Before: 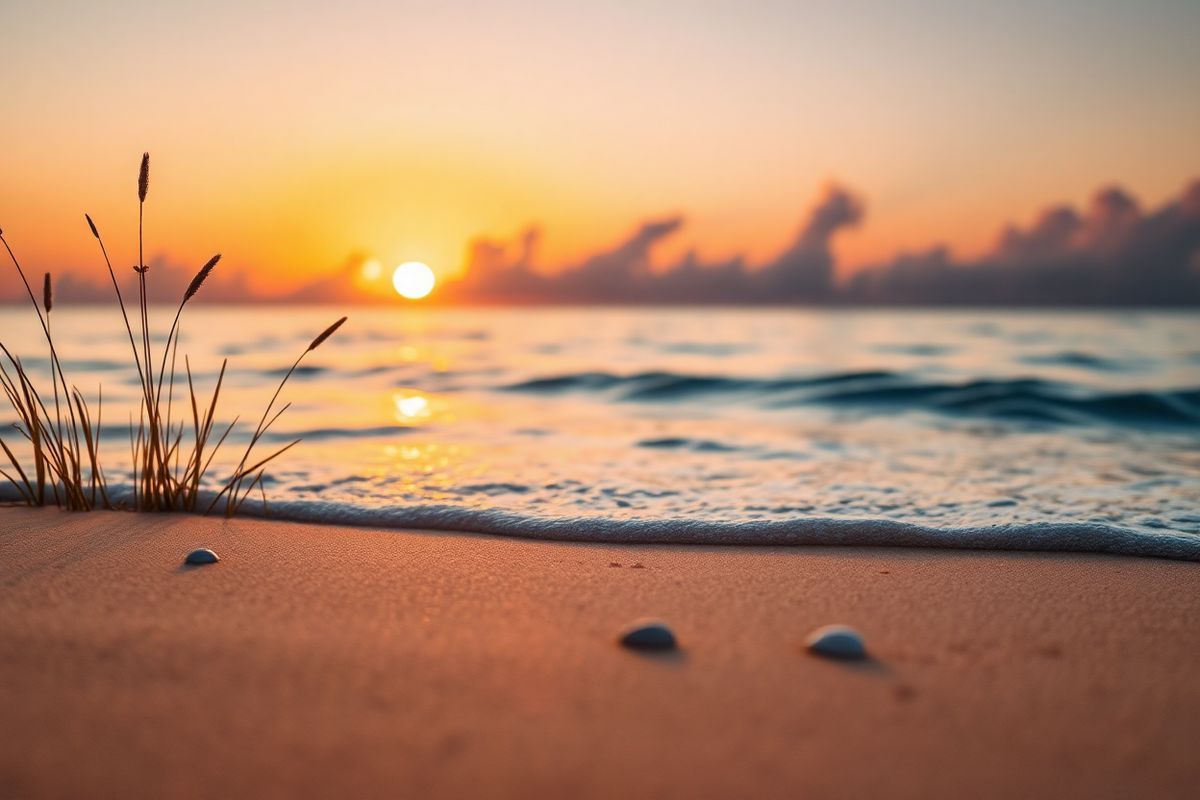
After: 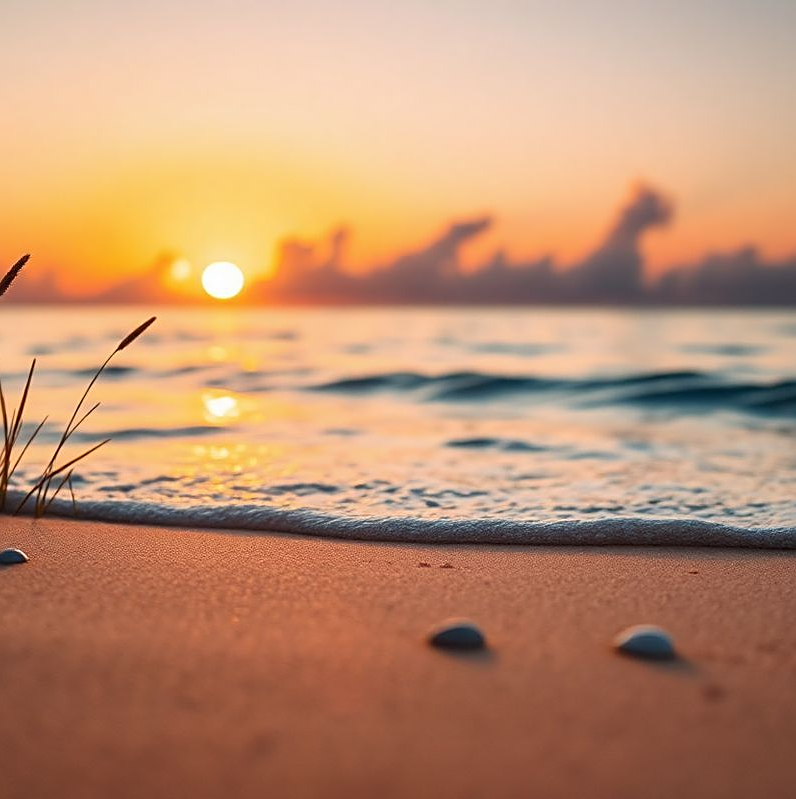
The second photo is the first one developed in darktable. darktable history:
sharpen: on, module defaults
crop and rotate: left 15.975%, right 17.649%
